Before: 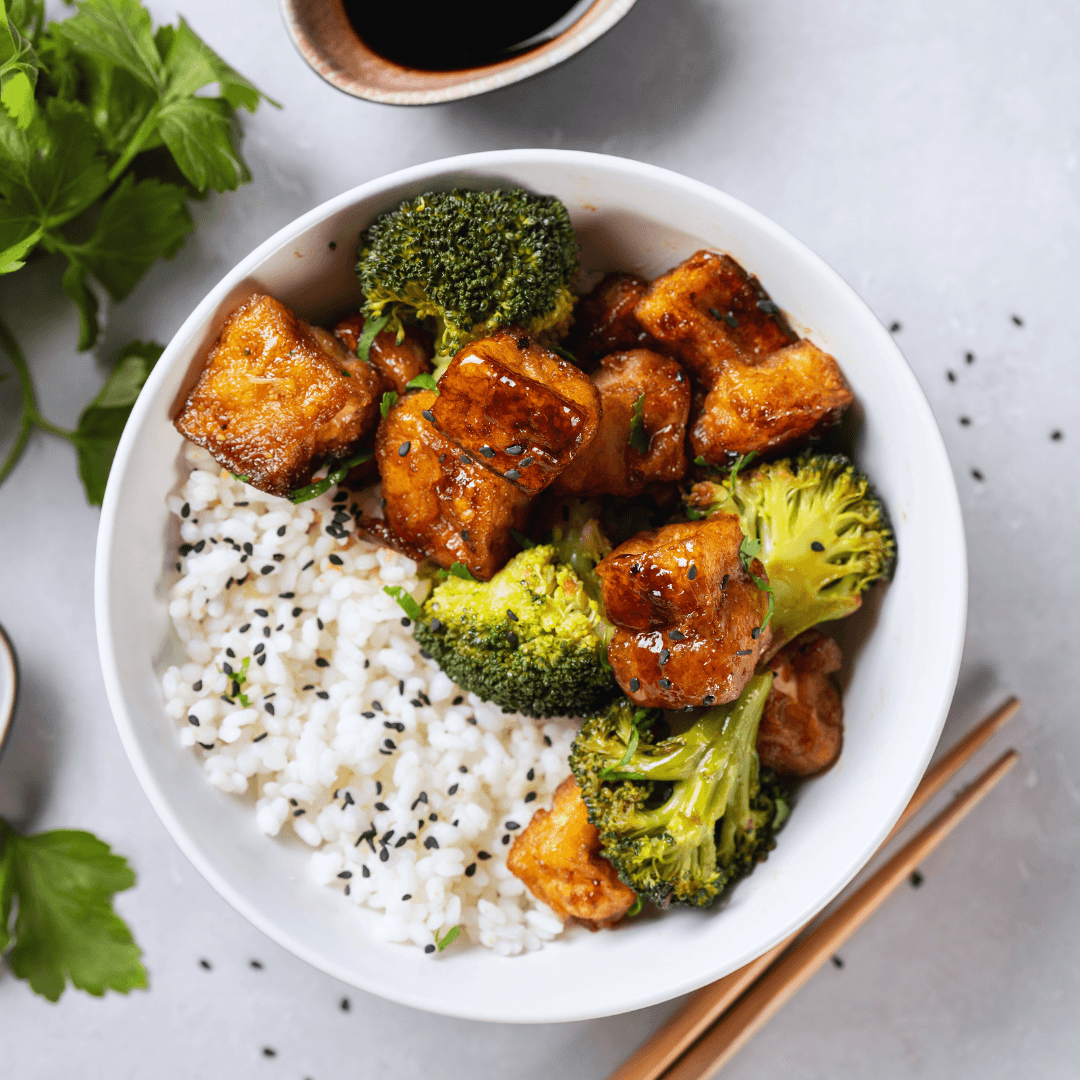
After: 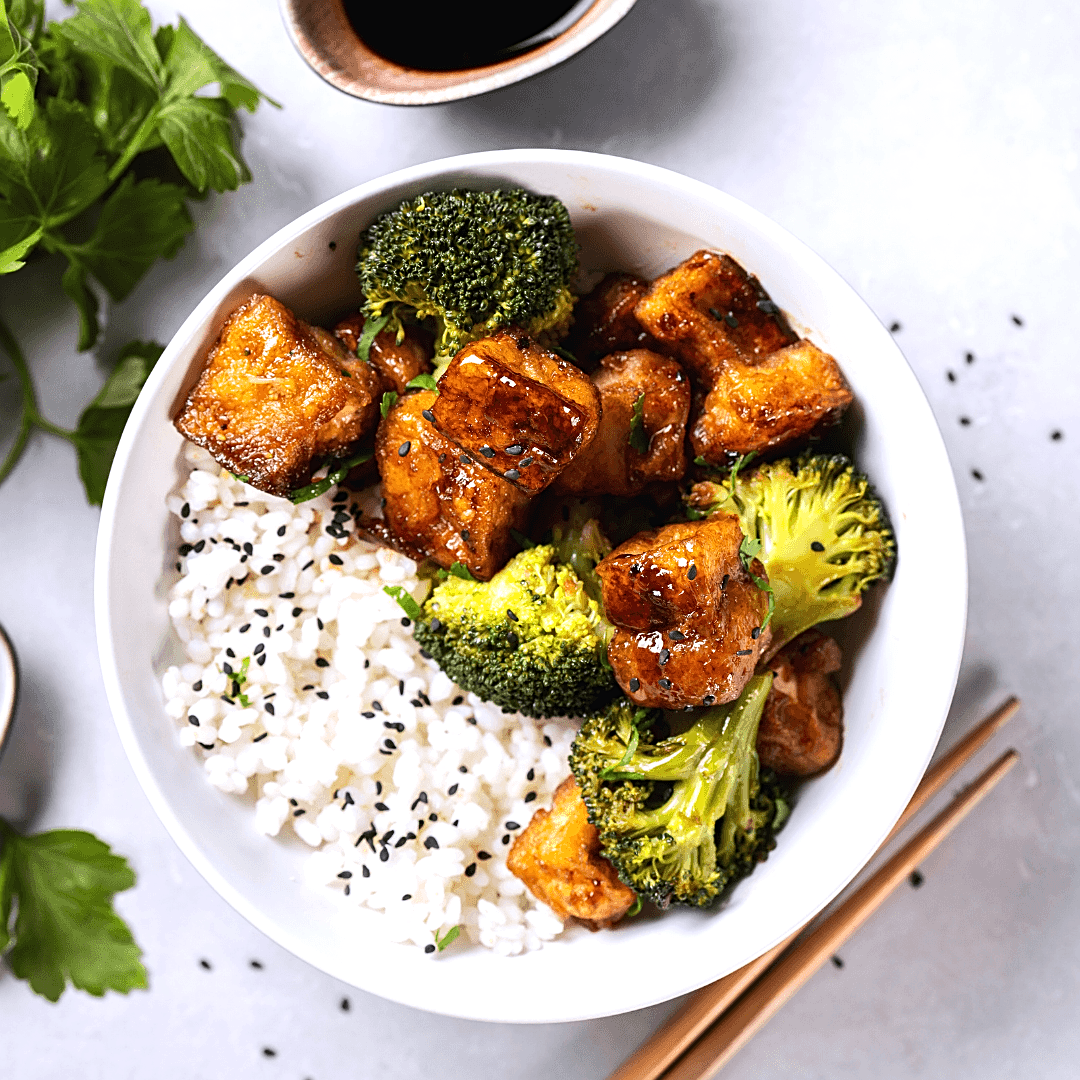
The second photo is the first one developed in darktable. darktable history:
sharpen: on, module defaults
tone equalizer: -8 EV -0.417 EV, -7 EV -0.389 EV, -6 EV -0.333 EV, -5 EV -0.222 EV, -3 EV 0.222 EV, -2 EV 0.333 EV, -1 EV 0.389 EV, +0 EV 0.417 EV, edges refinement/feathering 500, mask exposure compensation -1.57 EV, preserve details no
white balance: red 1.009, blue 1.027
